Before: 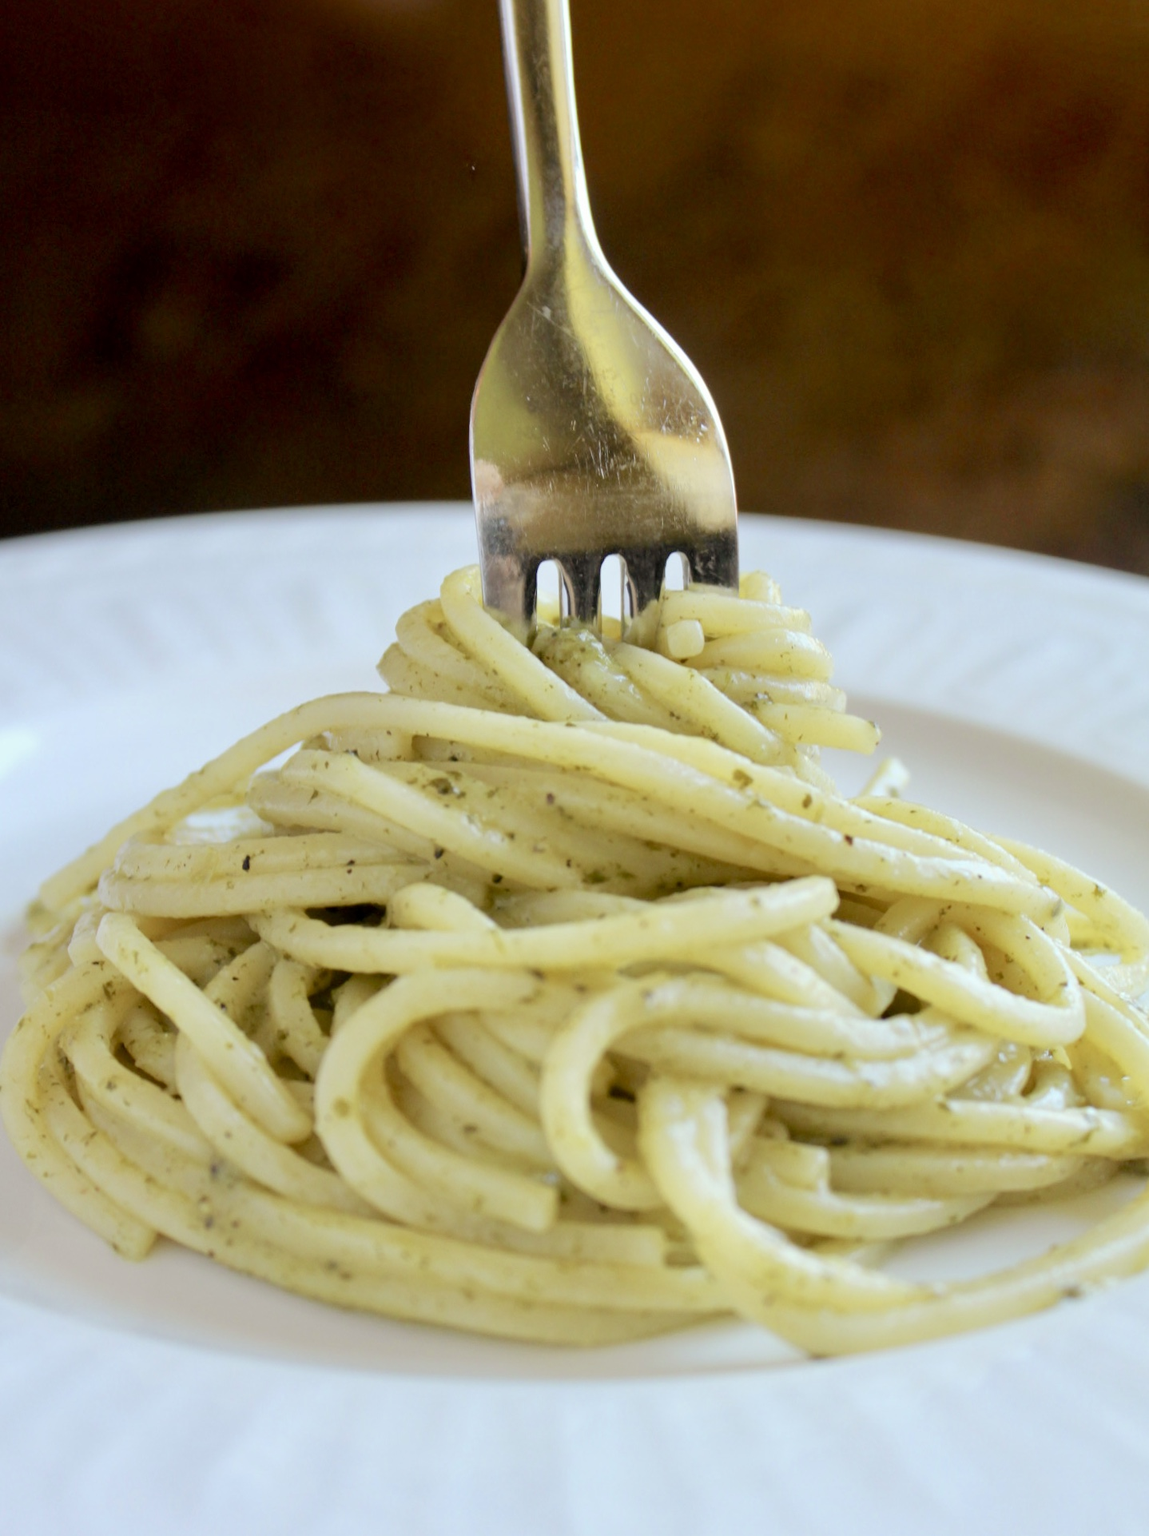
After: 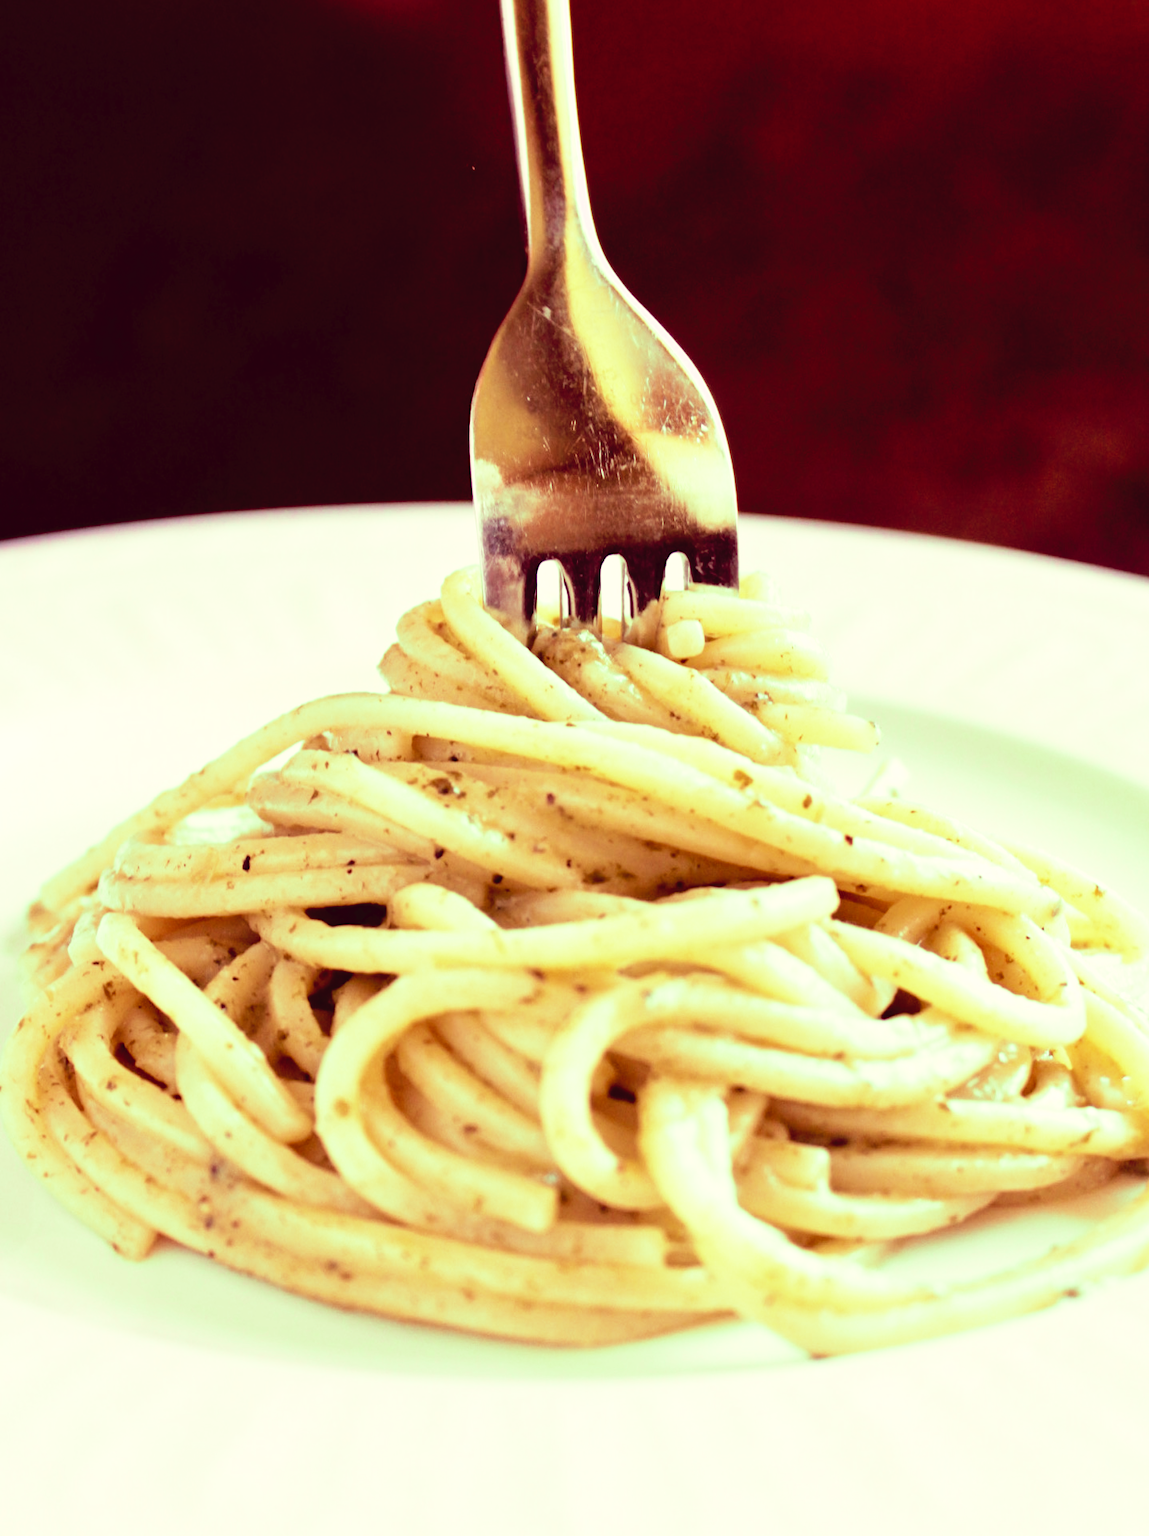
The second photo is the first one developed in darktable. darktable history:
tone curve: curves: ch0 [(0, 0) (0.003, 0.03) (0.011, 0.022) (0.025, 0.018) (0.044, 0.031) (0.069, 0.035) (0.1, 0.04) (0.136, 0.046) (0.177, 0.063) (0.224, 0.087) (0.277, 0.15) (0.335, 0.252) (0.399, 0.354) (0.468, 0.475) (0.543, 0.602) (0.623, 0.73) (0.709, 0.856) (0.801, 0.945) (0.898, 0.987) (1, 1)], preserve colors none
color look up table: target L [95.28, 96.37, 96.18, 75.25, 96.75, 77.4, 74.57, 66.63, 67.36, 66.7, 50.45, 37.16, 31.35, 34.67, 15.08, 200.4, 78.21, 70.53, 63.67, 66.56, 58.25, 50.23, 51.96, 48.19, 47.46, 36.74, 37.24, 22.07, 9.135, 90.49, 91.83, 70.17, 69.1, 52.03, 55.6, 54.38, 51.51, 49.92, 34.54, 32.25, 25.9, 27.1, 8.501, 11.83, 77.33, 96.5, 70.4, 67.32, 51.36], target a [-54.17, -45.92, -39.74, -61.9, -35.33, -20.38, -20.19, -45.5, 3.353, 1.294, 14.7, -4.049, -14.53, 12.94, 27.67, 0, 11.68, 5.525, 24.27, 16.49, 31.4, 51.23, 18.24, 43.18, 48.3, 29.57, 35.91, 31.91, 44.93, 32.41, 28.04, 23.22, 10.68, 57.56, 12.52, 38.46, 57.54, 51.63, 13.85, 29.6, 27.93, 29.93, 46.73, 45.03, -45.74, -39.48, -23.82, 1.98, -14.49], target b [83.88, 52.69, 24.67, 54.95, 33.13, 57.98, 24.82, 36.48, 46.49, 26.81, 33.93, -0.12, 17.23, 16.44, 5.317, 0, 10.09, 48.96, 17.1, 26.35, 7.815, 37.93, 6.172, 34.86, 19.13, 25.68, 12.43, 17.04, 2.248, 14.09, 16.32, -14.43, -14.04, -19.21, -31.67, -20.38, -32.28, -4.246, -15.44, -52.31, -9.344, -25.97, -35.11, -32.3, -7.91, 24.74, -17.89, -0.058, -15.96], num patches 49
